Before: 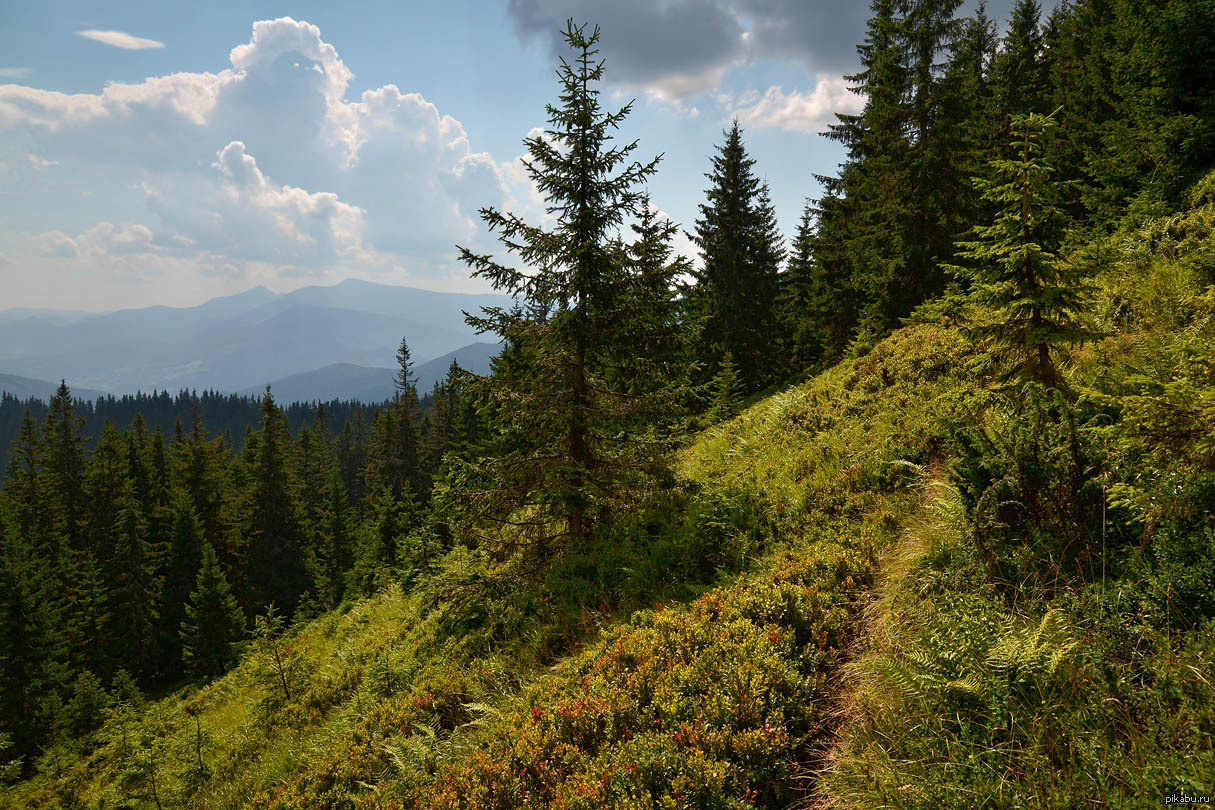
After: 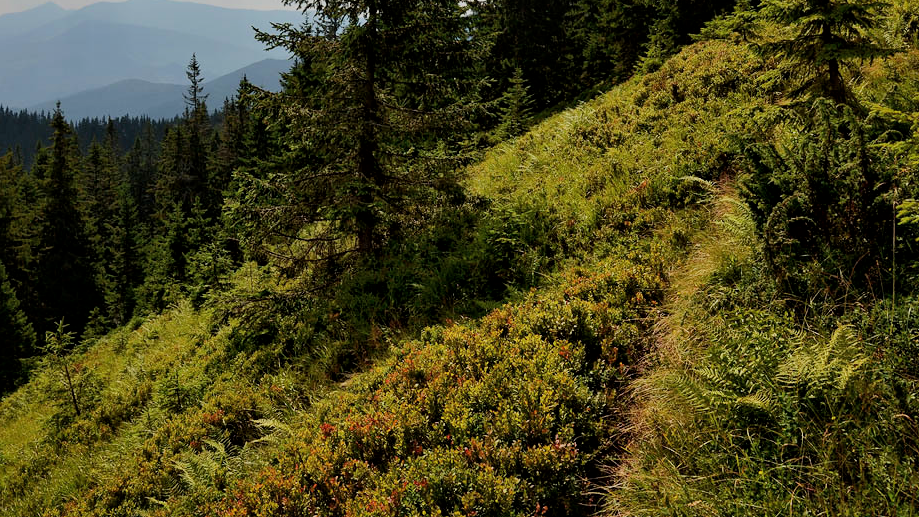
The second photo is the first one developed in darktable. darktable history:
local contrast: mode bilateral grid, contrast 20, coarseness 50, detail 120%, midtone range 0.2
crop and rotate: left 17.299%, top 35.115%, right 7.015%, bottom 1.024%
filmic rgb: black relative exposure -7.65 EV, white relative exposure 4.56 EV, hardness 3.61, color science v6 (2022)
